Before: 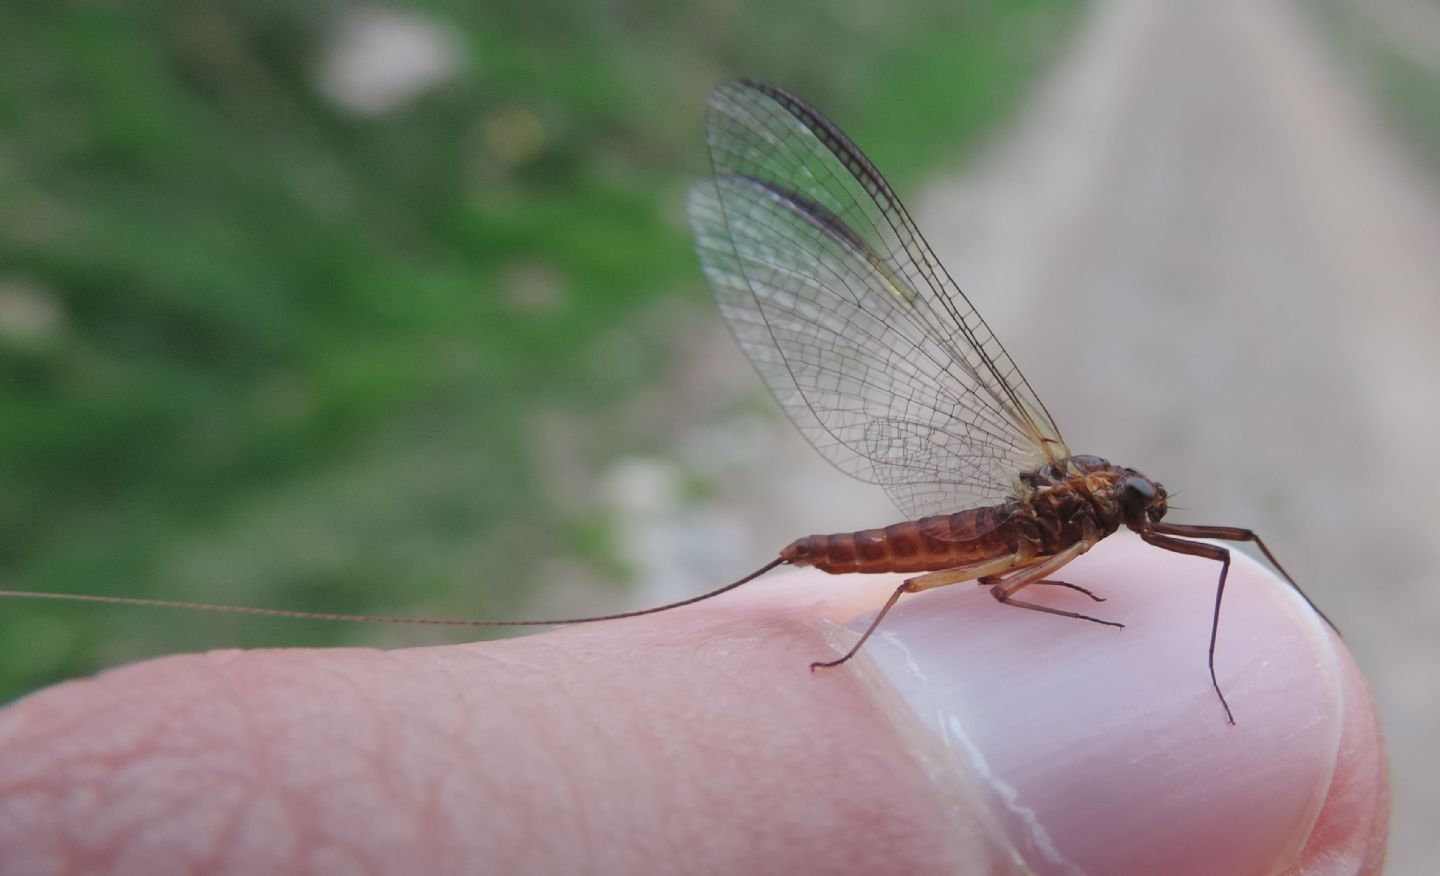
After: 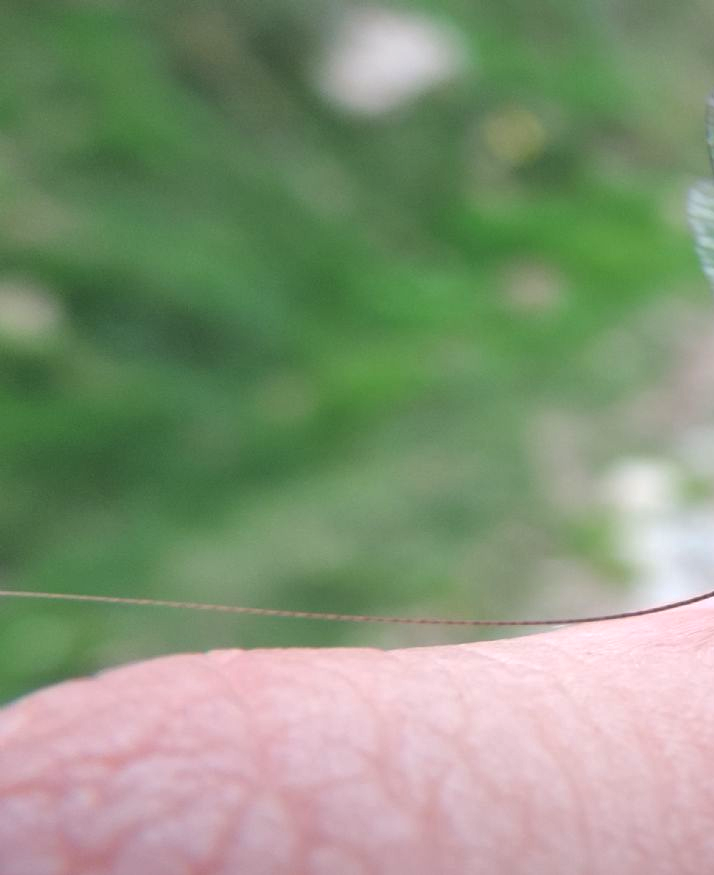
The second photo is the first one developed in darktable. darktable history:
exposure: black level correction 0, exposure 1.001 EV, compensate exposure bias true, compensate highlight preservation false
shadows and highlights: shadows -20.24, white point adjustment -2.15, highlights -34.86
crop and rotate: left 0.047%, top 0%, right 50.339%
